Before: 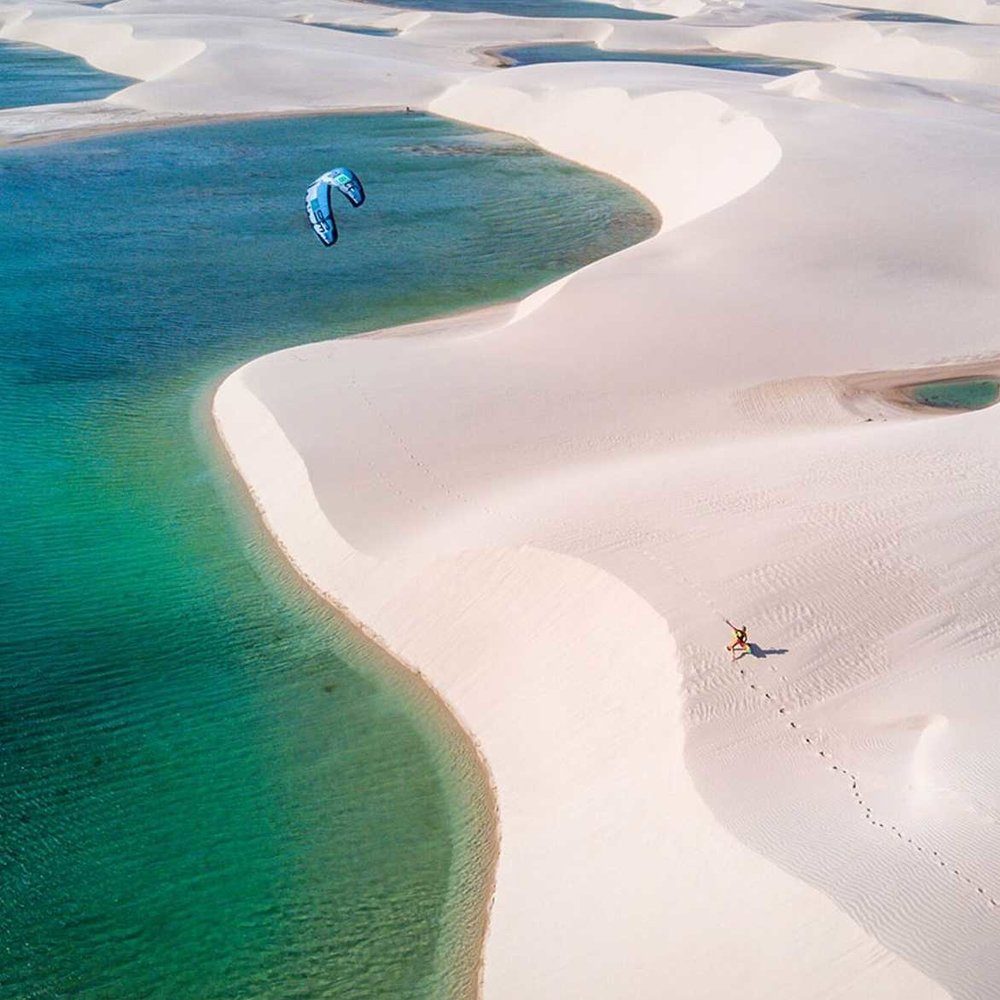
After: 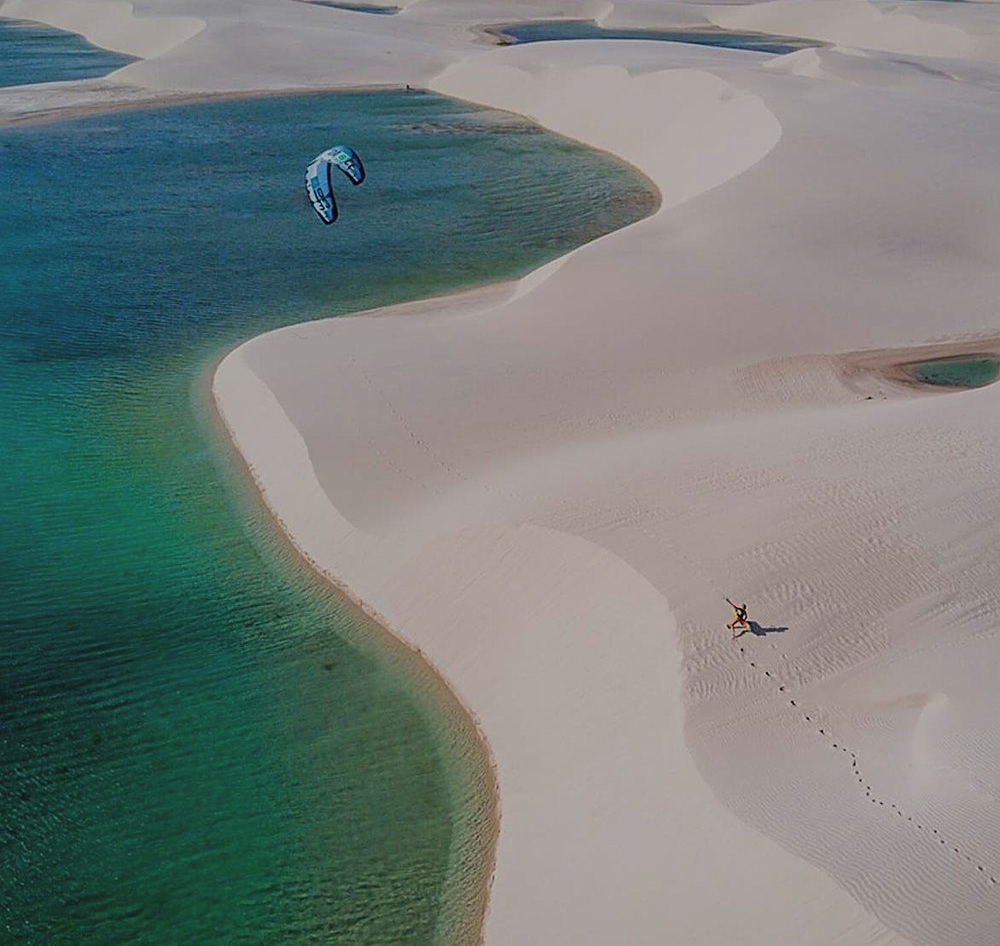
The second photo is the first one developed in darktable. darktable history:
exposure: black level correction -0.016, exposure -1.014 EV, compensate highlight preservation false
filmic rgb: middle gray luminance 18.3%, black relative exposure -11.14 EV, white relative exposure 3.7 EV, target black luminance 0%, hardness 5.84, latitude 57.73%, contrast 0.964, shadows ↔ highlights balance 49.51%
sharpen: on, module defaults
crop and rotate: top 2.262%, bottom 3.073%
